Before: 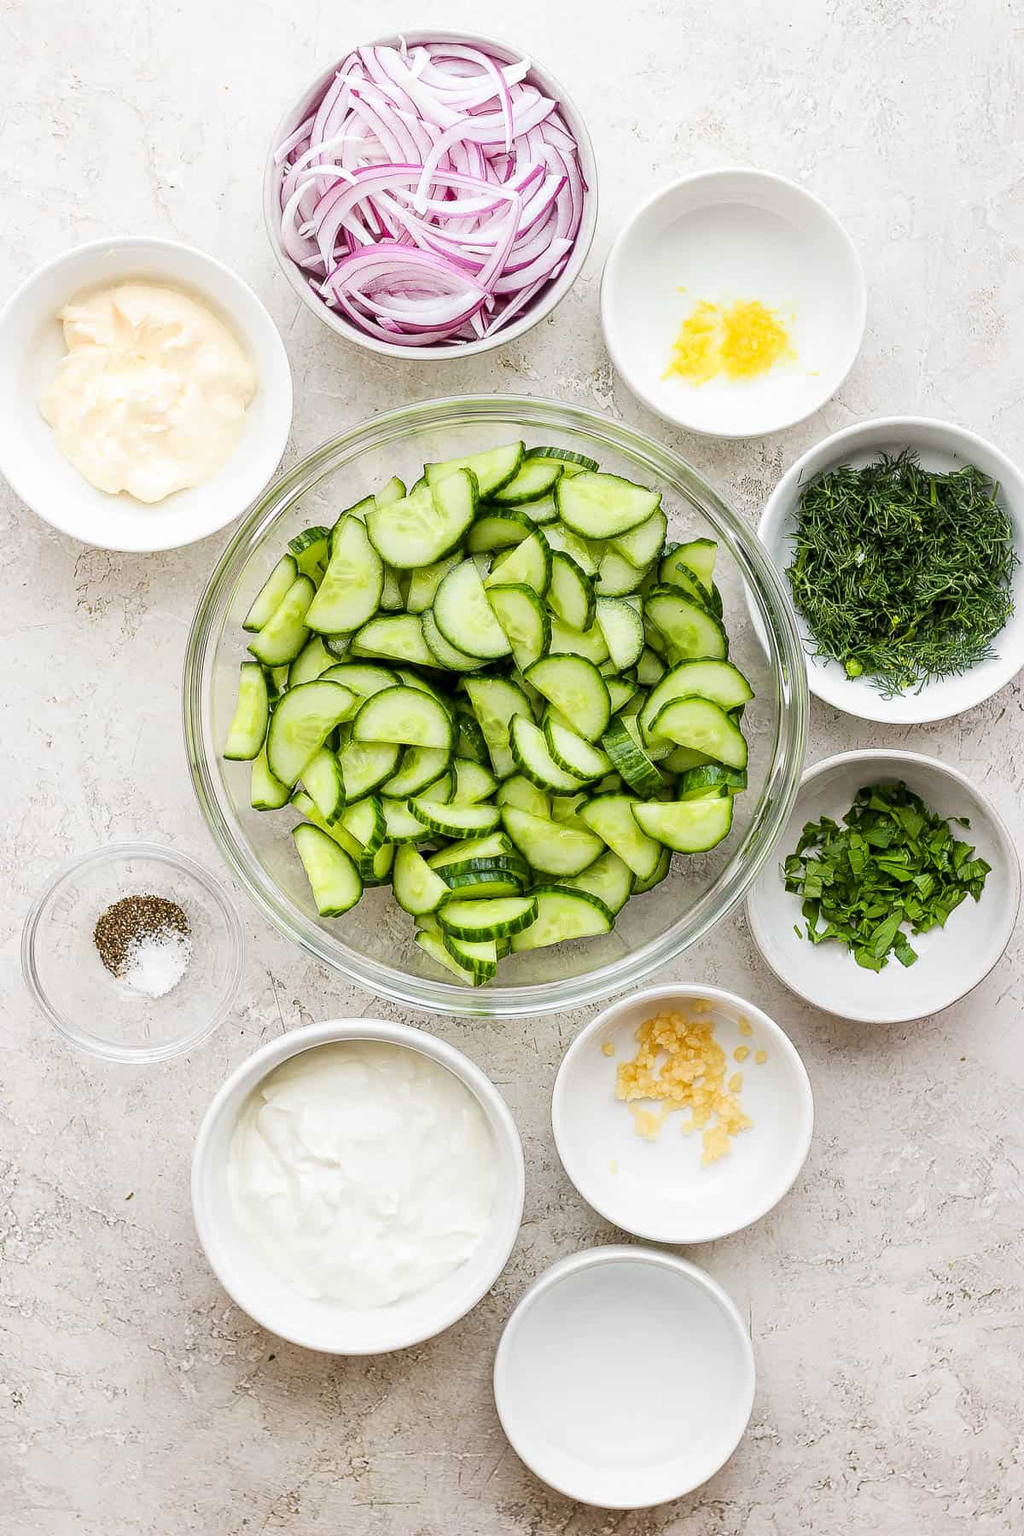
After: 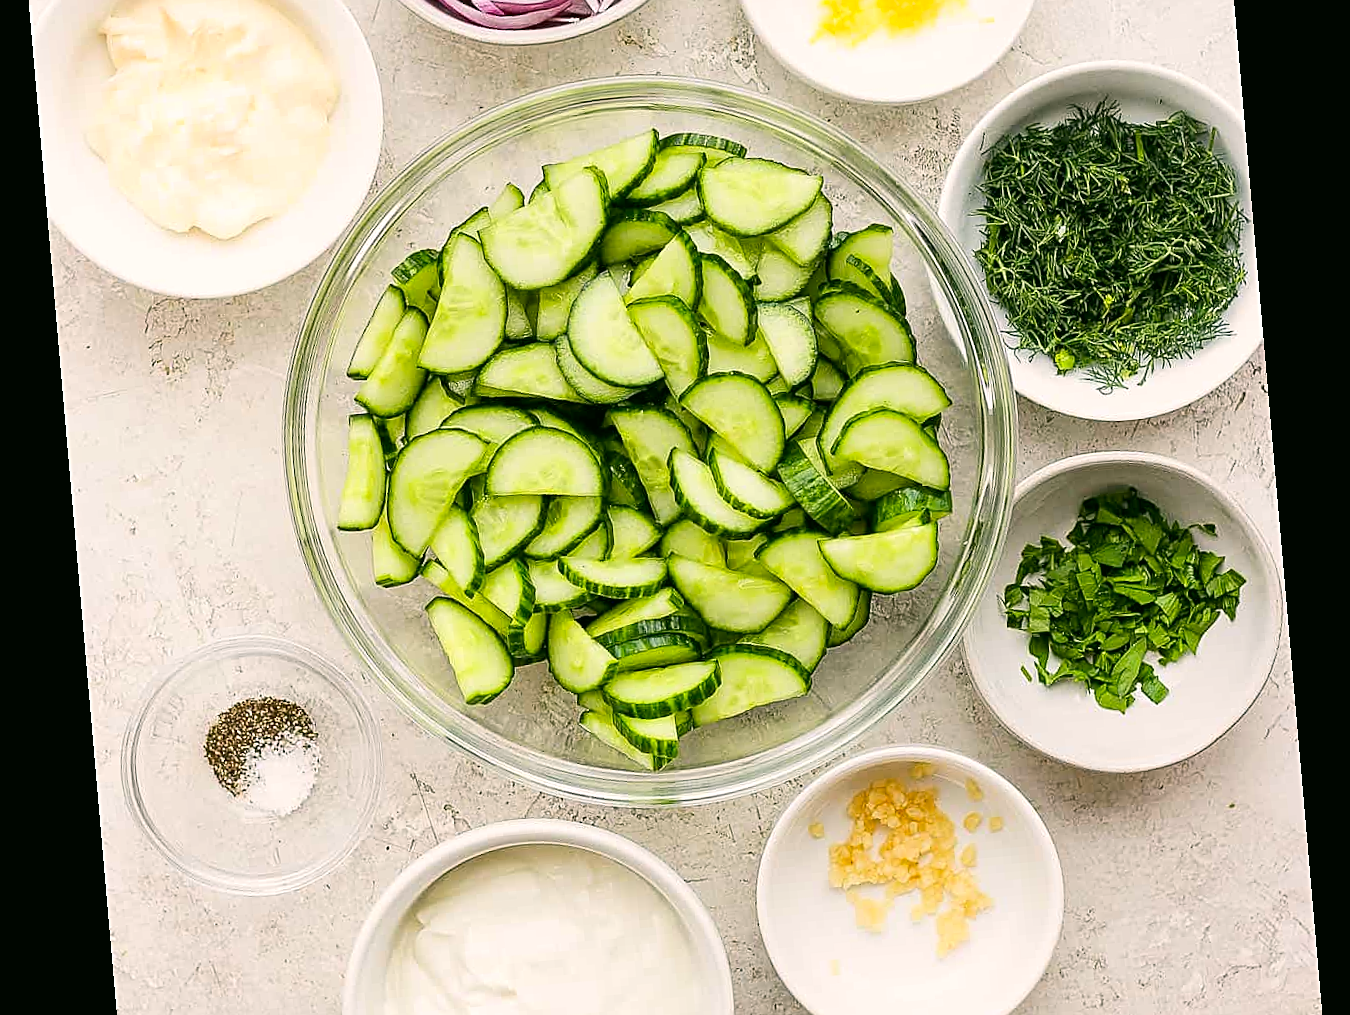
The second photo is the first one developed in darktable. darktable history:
contrast brightness saturation: contrast 0.1, brightness 0.03, saturation 0.09
crop and rotate: top 23.043%, bottom 23.437%
rotate and perspective: rotation -4.98°, automatic cropping off
tone equalizer: on, module defaults
sharpen: on, module defaults
color correction: highlights a* 4.02, highlights b* 4.98, shadows a* -7.55, shadows b* 4.98
